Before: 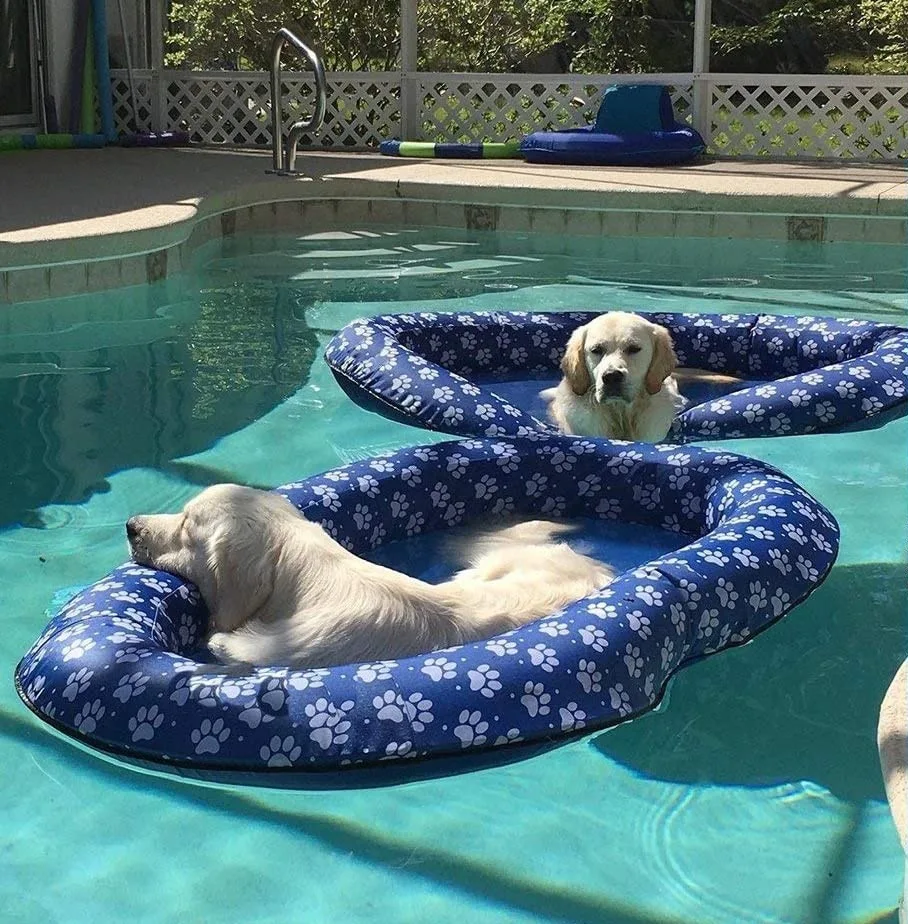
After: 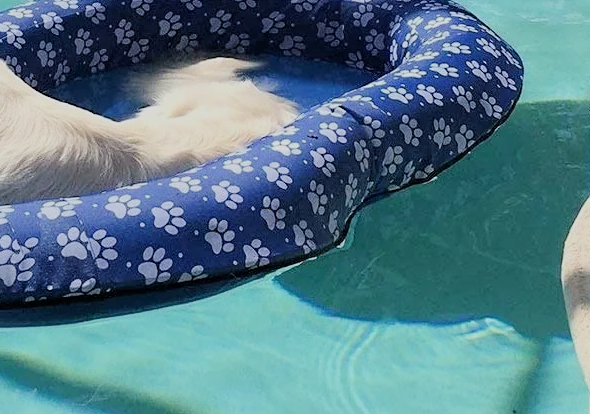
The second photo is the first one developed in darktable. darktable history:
filmic rgb: black relative exposure -6.8 EV, white relative exposure 5.91 EV, threshold 2.97 EV, hardness 2.68, enable highlight reconstruction true
crop and rotate: left 35.016%, top 50.282%, bottom 4.848%
contrast brightness saturation: saturation -0.023
exposure: black level correction 0.001, exposure 0.499 EV, compensate highlight preservation false
sharpen: radius 5.283, amount 0.315, threshold 26.662
